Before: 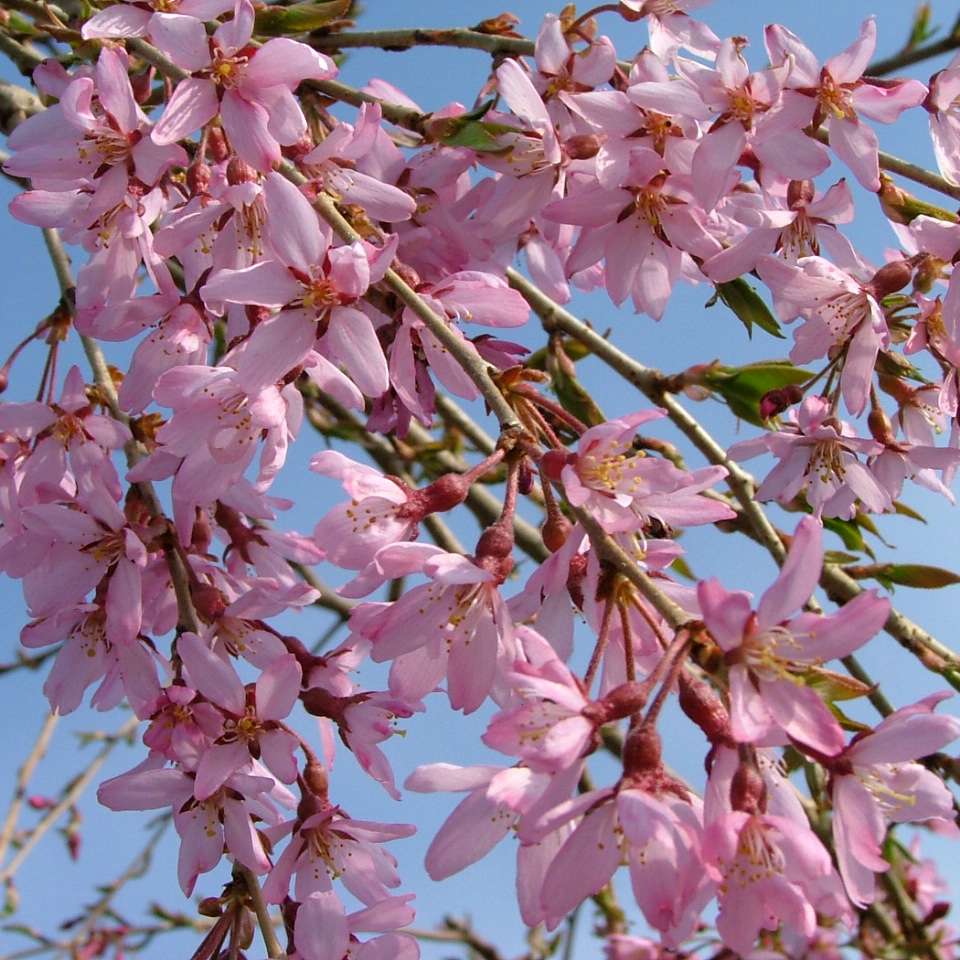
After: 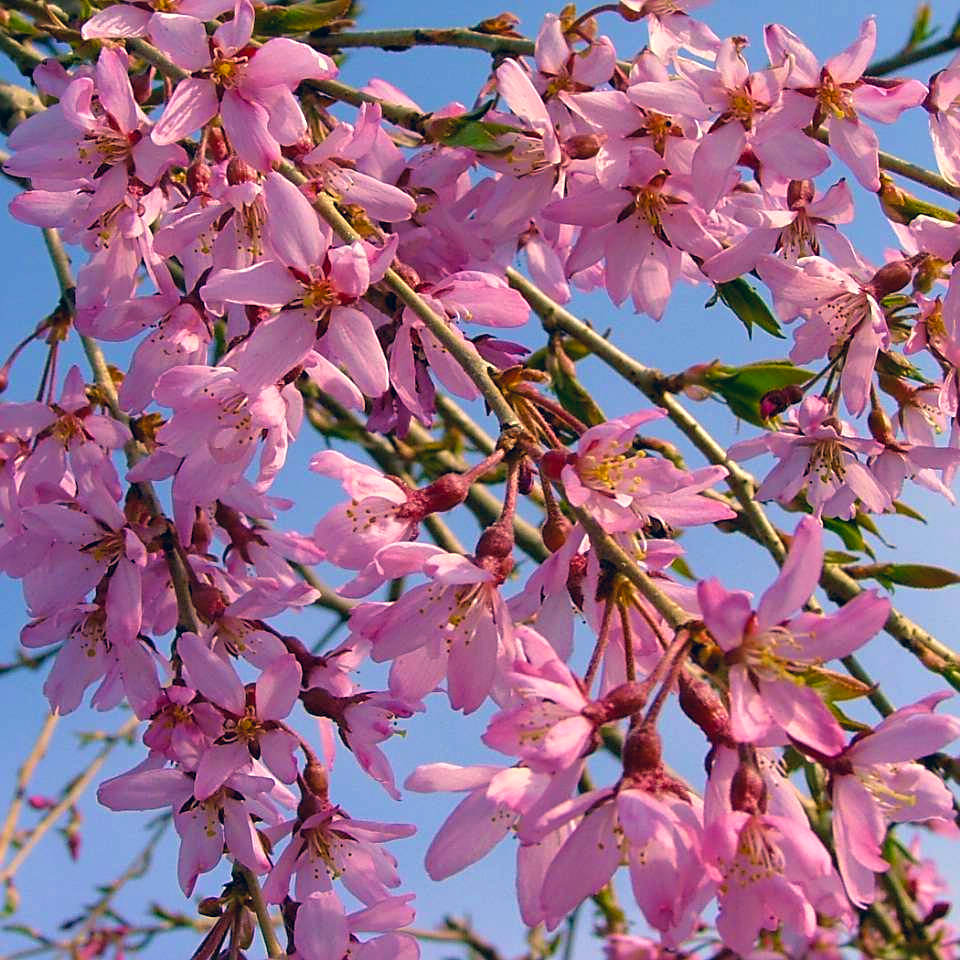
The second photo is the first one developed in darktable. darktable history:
sharpen: on, module defaults
color correction: highlights a* 10.33, highlights b* 14.51, shadows a* -9.88, shadows b* -15.06
color balance rgb: perceptual saturation grading › global saturation 30.539%
velvia: on, module defaults
